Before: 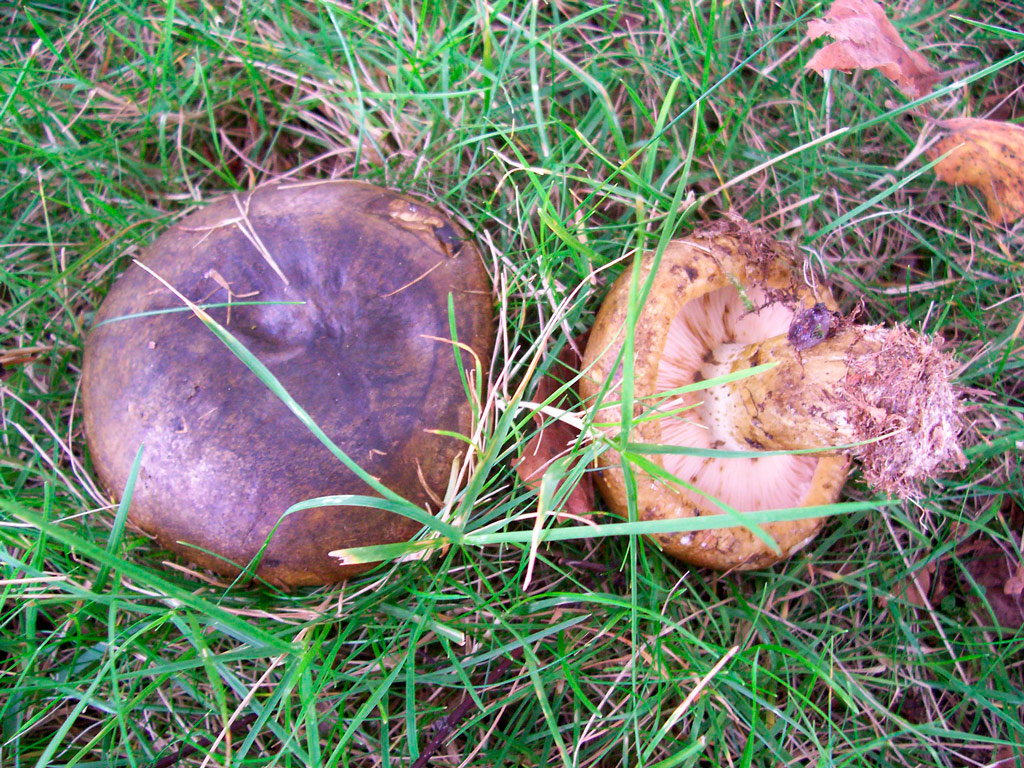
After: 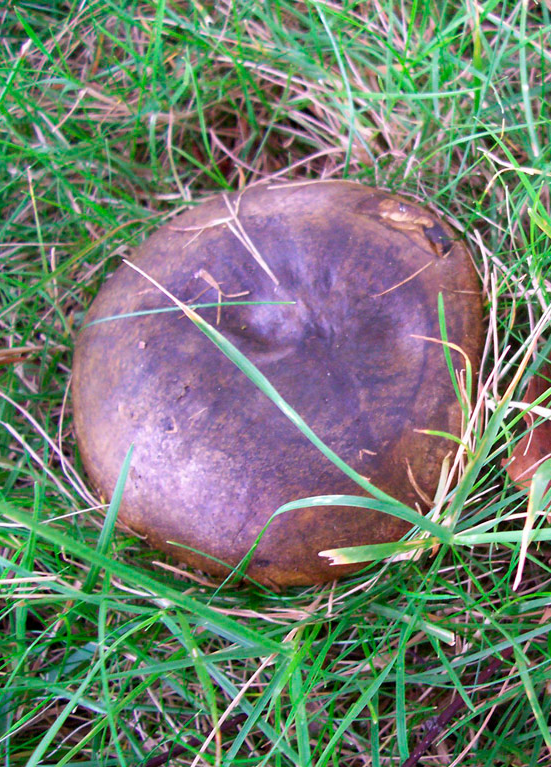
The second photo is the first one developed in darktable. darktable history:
crop: left 0.996%, right 45.148%, bottom 0.083%
